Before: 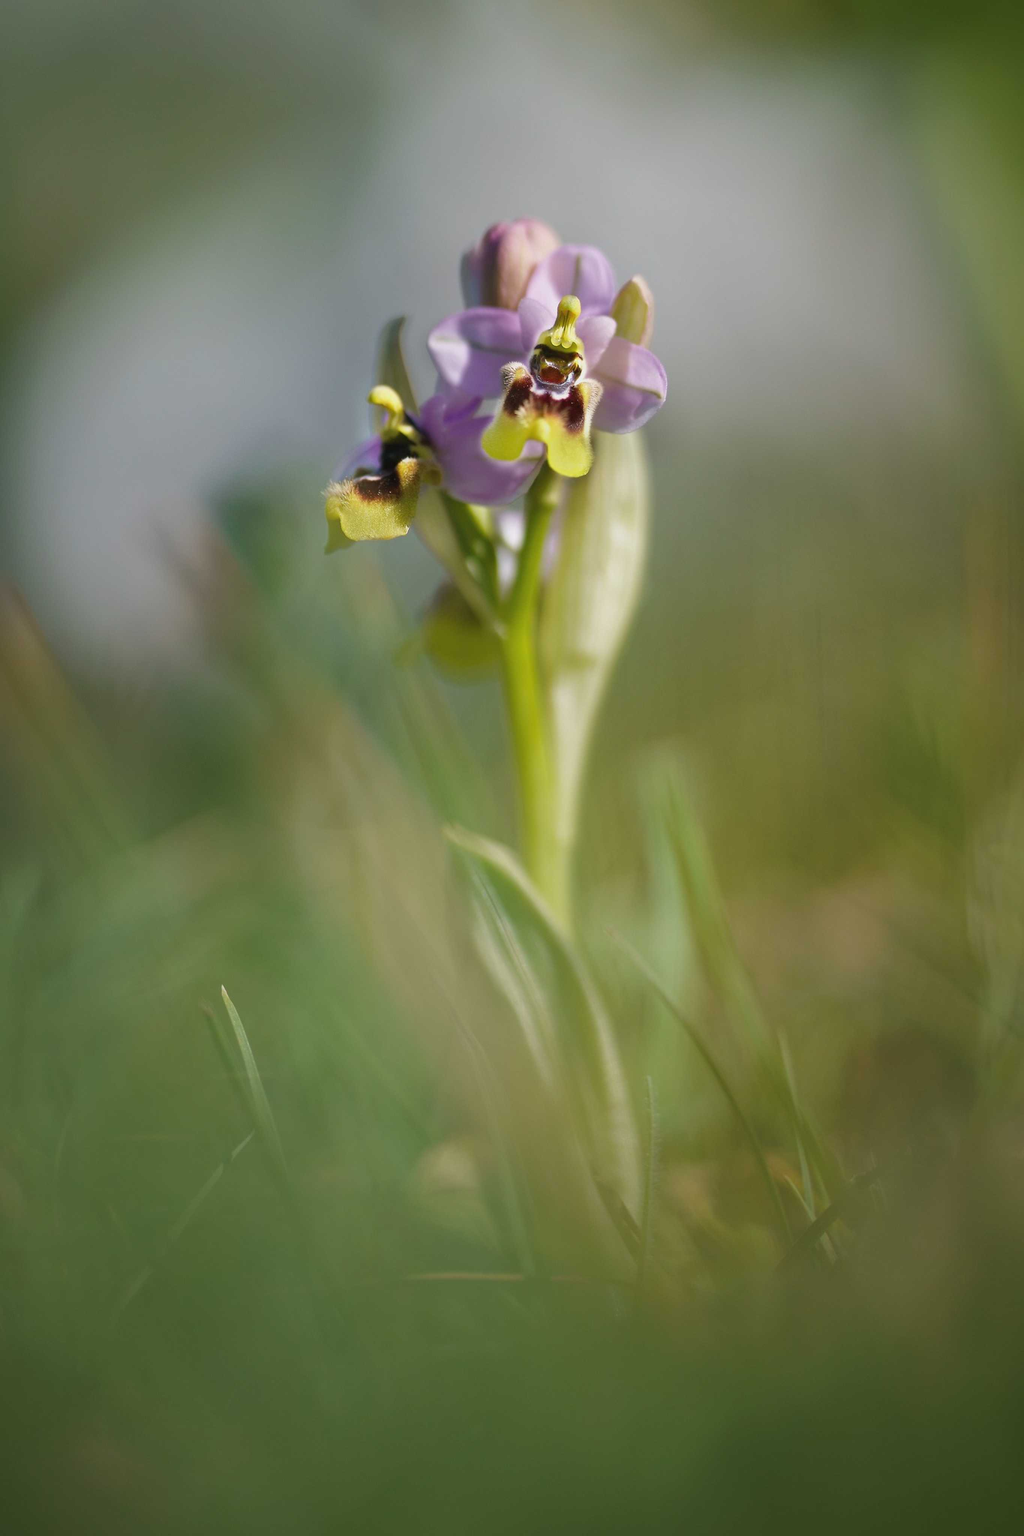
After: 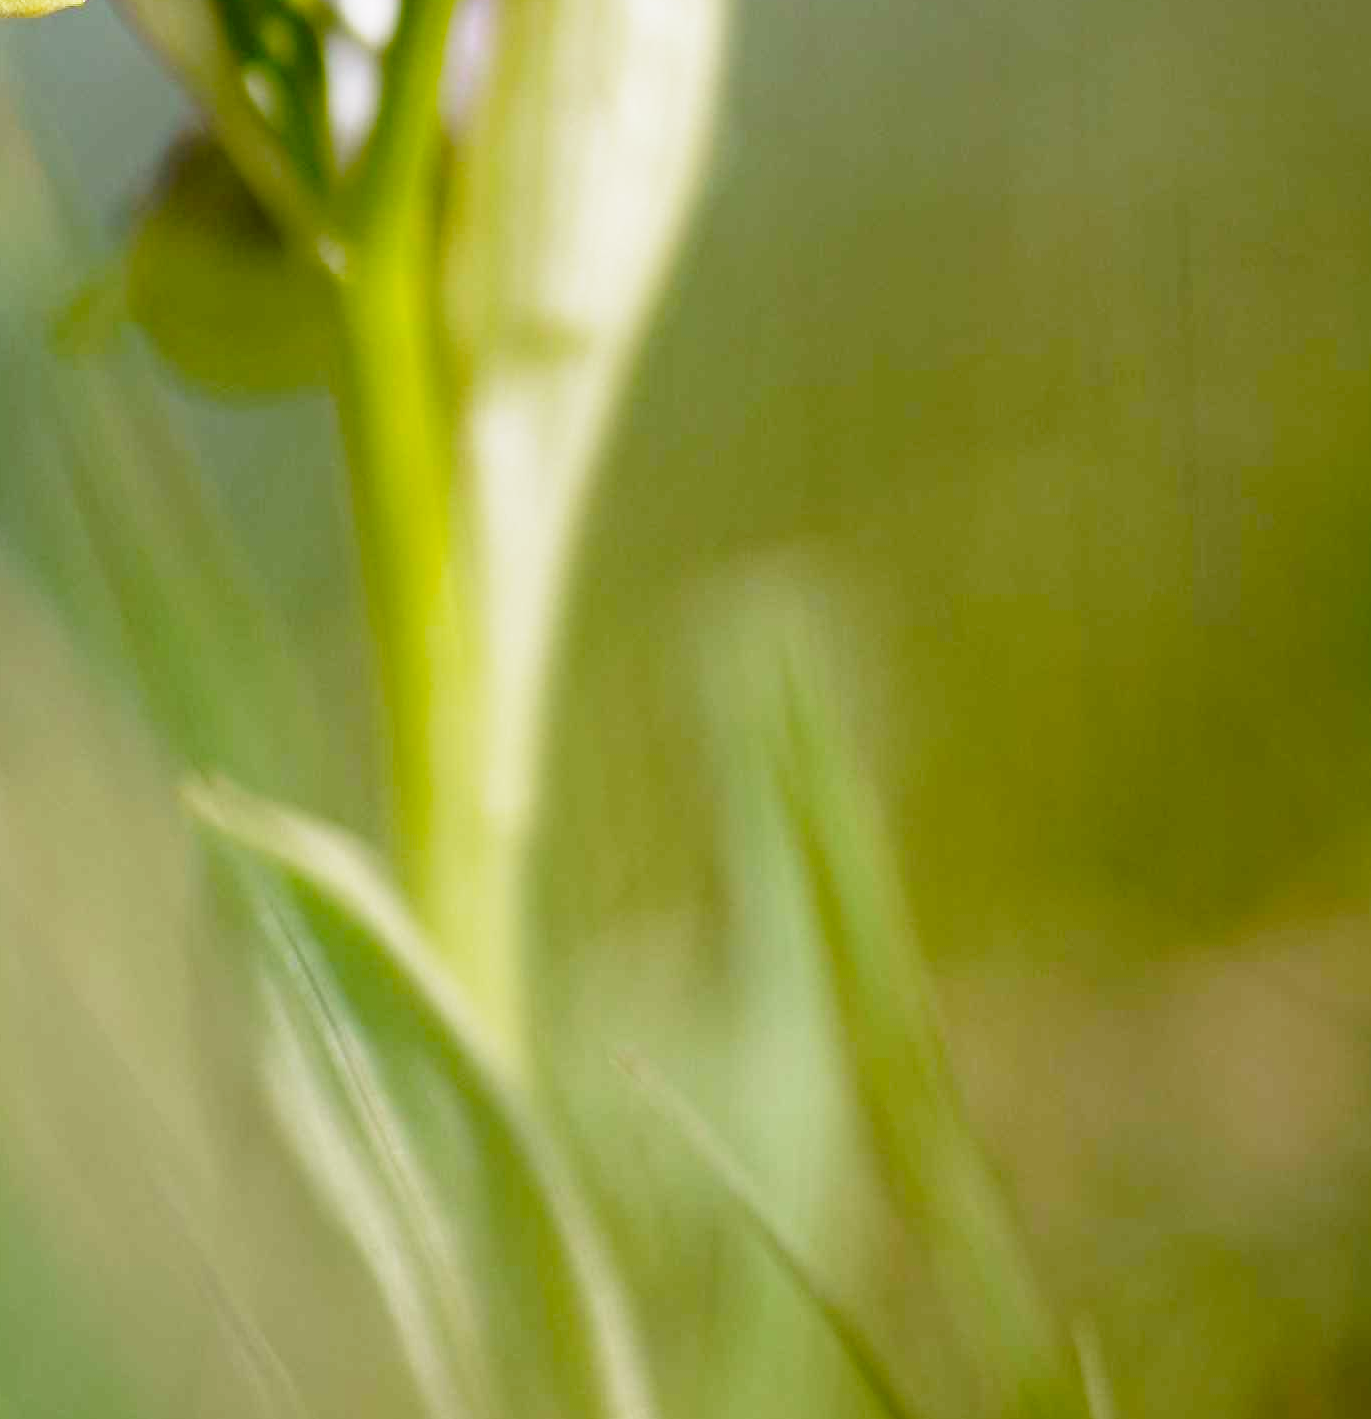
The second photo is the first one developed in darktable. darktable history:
crop: left 36.607%, top 34.735%, right 13.146%, bottom 30.611%
base curve: curves: ch0 [(0, 0) (0.028, 0.03) (0.121, 0.232) (0.46, 0.748) (0.859, 0.968) (1, 1)], preserve colors none
contrast brightness saturation: brightness -0.2, saturation 0.08
